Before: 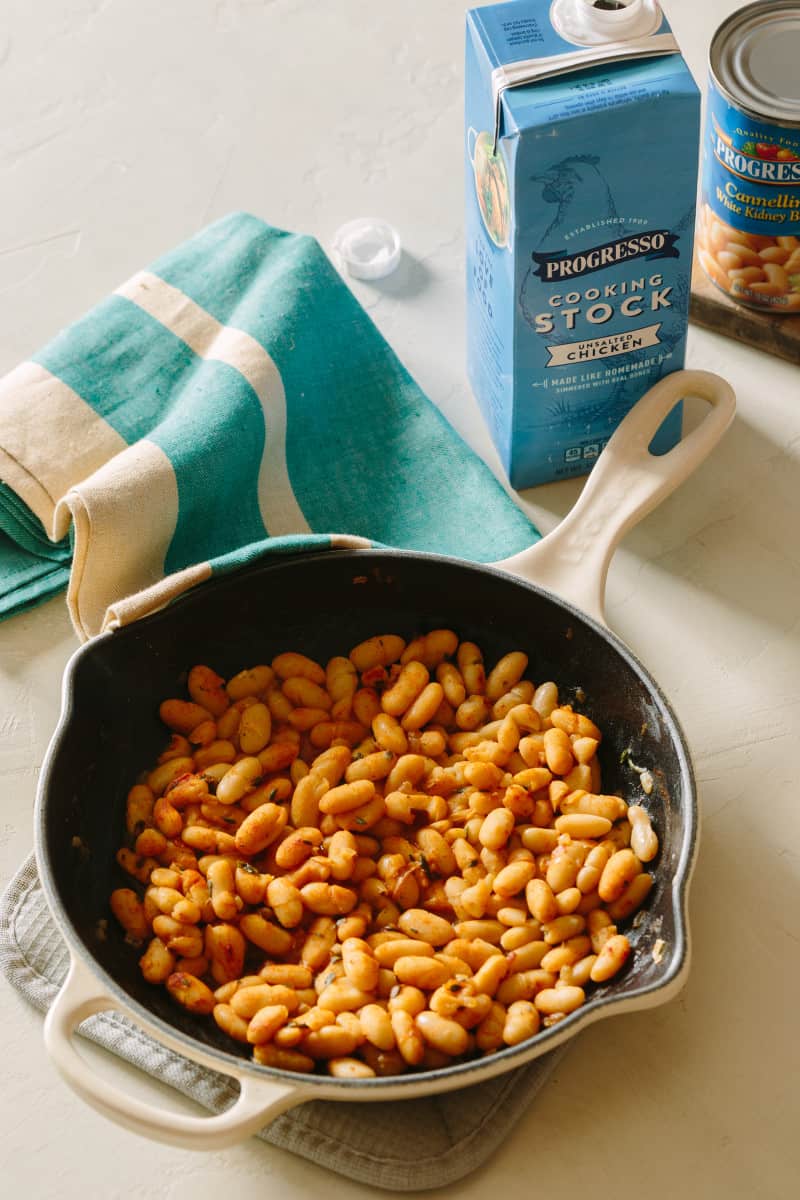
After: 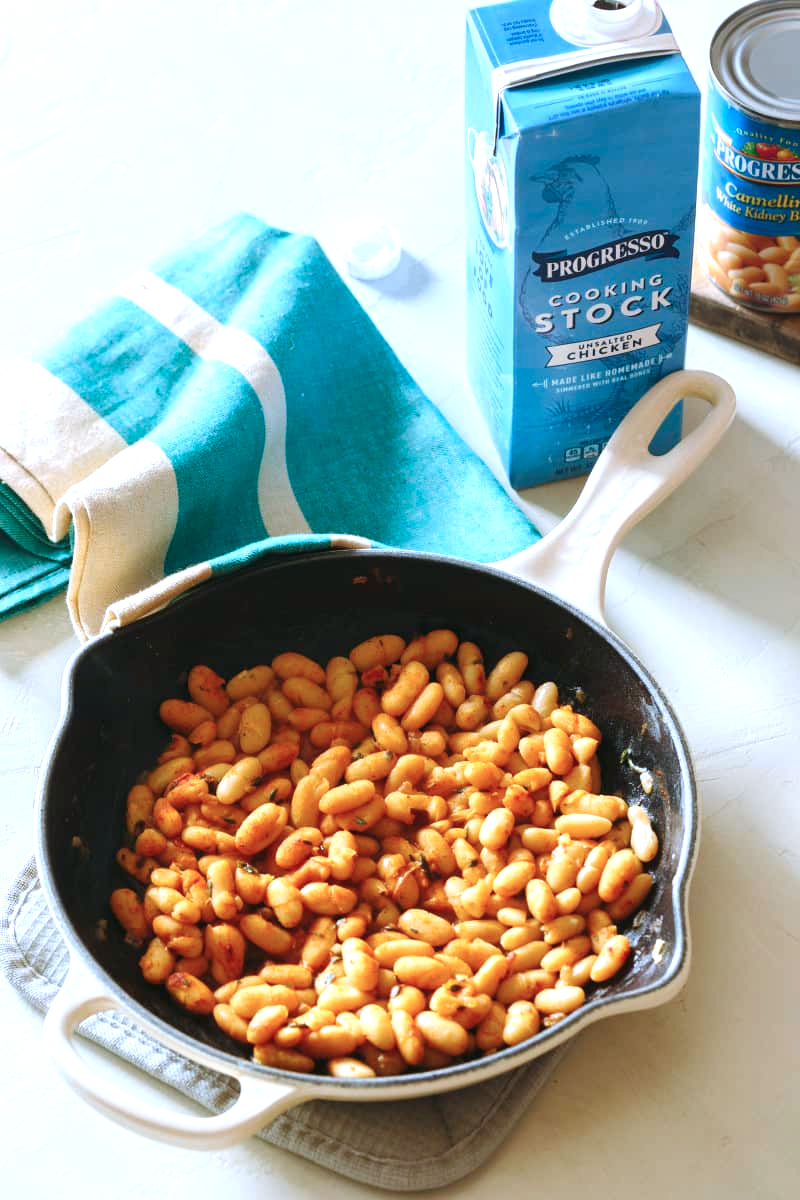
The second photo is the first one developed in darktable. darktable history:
exposure: black level correction 0, exposure 0.7 EV, compensate exposure bias true, compensate highlight preservation false
color calibration: illuminant custom, x 0.39, y 0.392, temperature 3856.94 K
